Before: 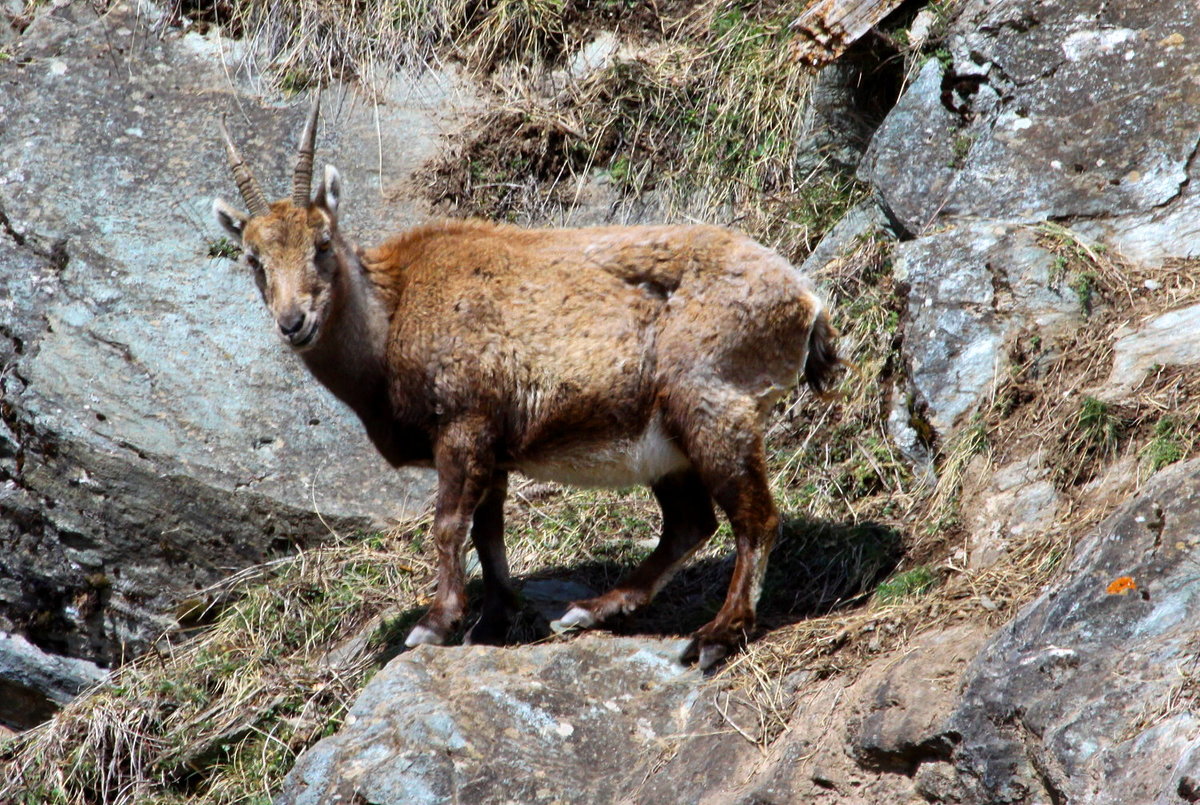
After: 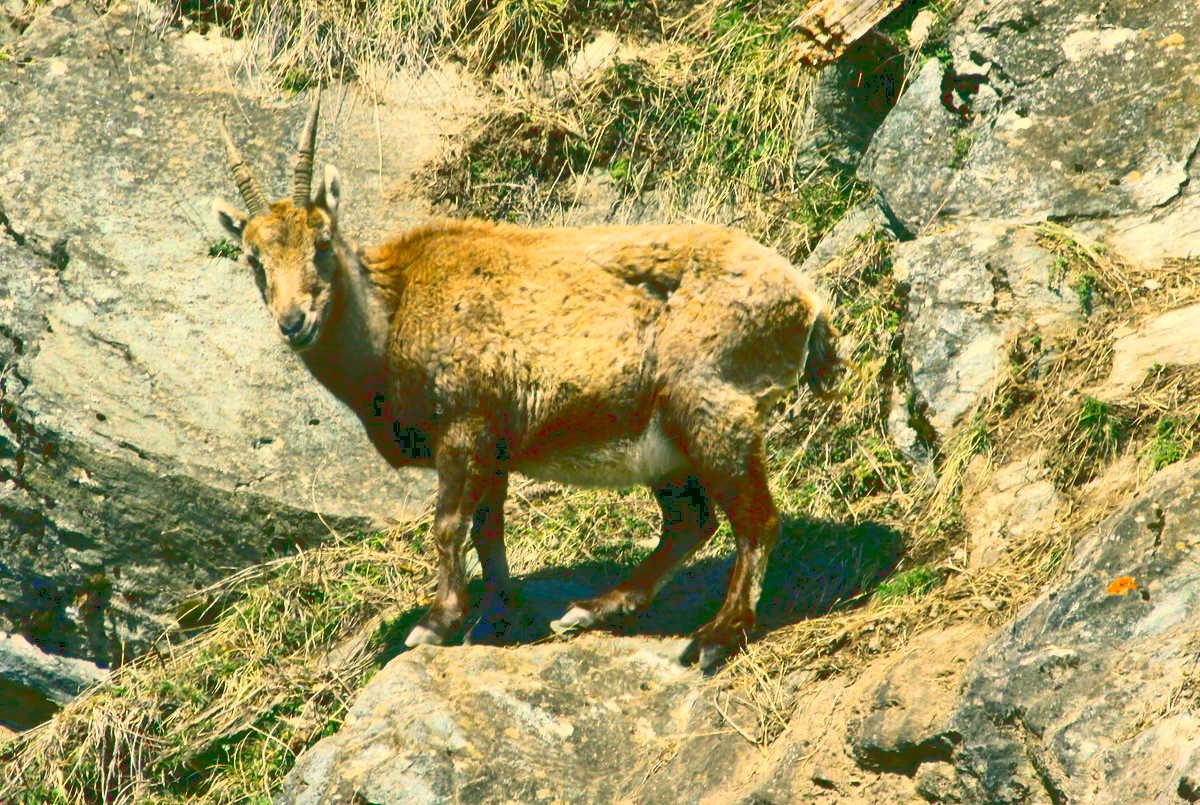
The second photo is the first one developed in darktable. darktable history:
tone curve: curves: ch0 [(0, 0) (0.003, 0.203) (0.011, 0.203) (0.025, 0.21) (0.044, 0.22) (0.069, 0.231) (0.1, 0.243) (0.136, 0.255) (0.177, 0.277) (0.224, 0.305) (0.277, 0.346) (0.335, 0.412) (0.399, 0.492) (0.468, 0.571) (0.543, 0.658) (0.623, 0.75) (0.709, 0.837) (0.801, 0.905) (0.898, 0.955) (1, 1)], color space Lab, linked channels, preserve colors none
color correction: highlights a* 5.65, highlights b* 32.84, shadows a* -25.52, shadows b* 3.74
exposure: exposure -0.011 EV, compensate highlight preservation false
